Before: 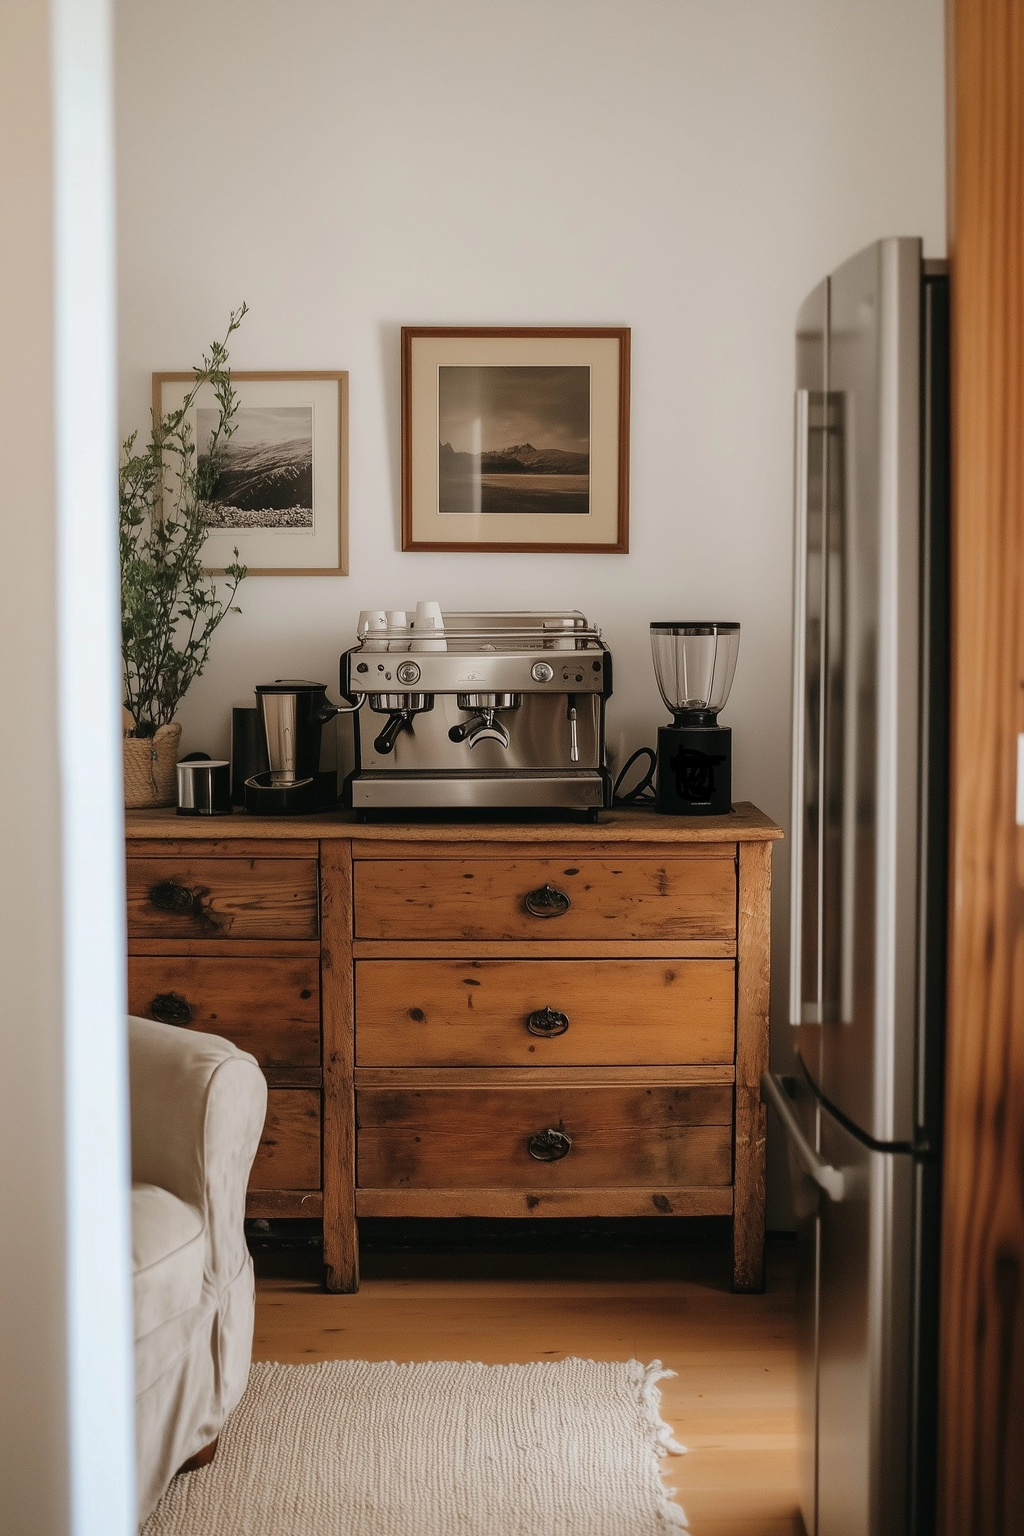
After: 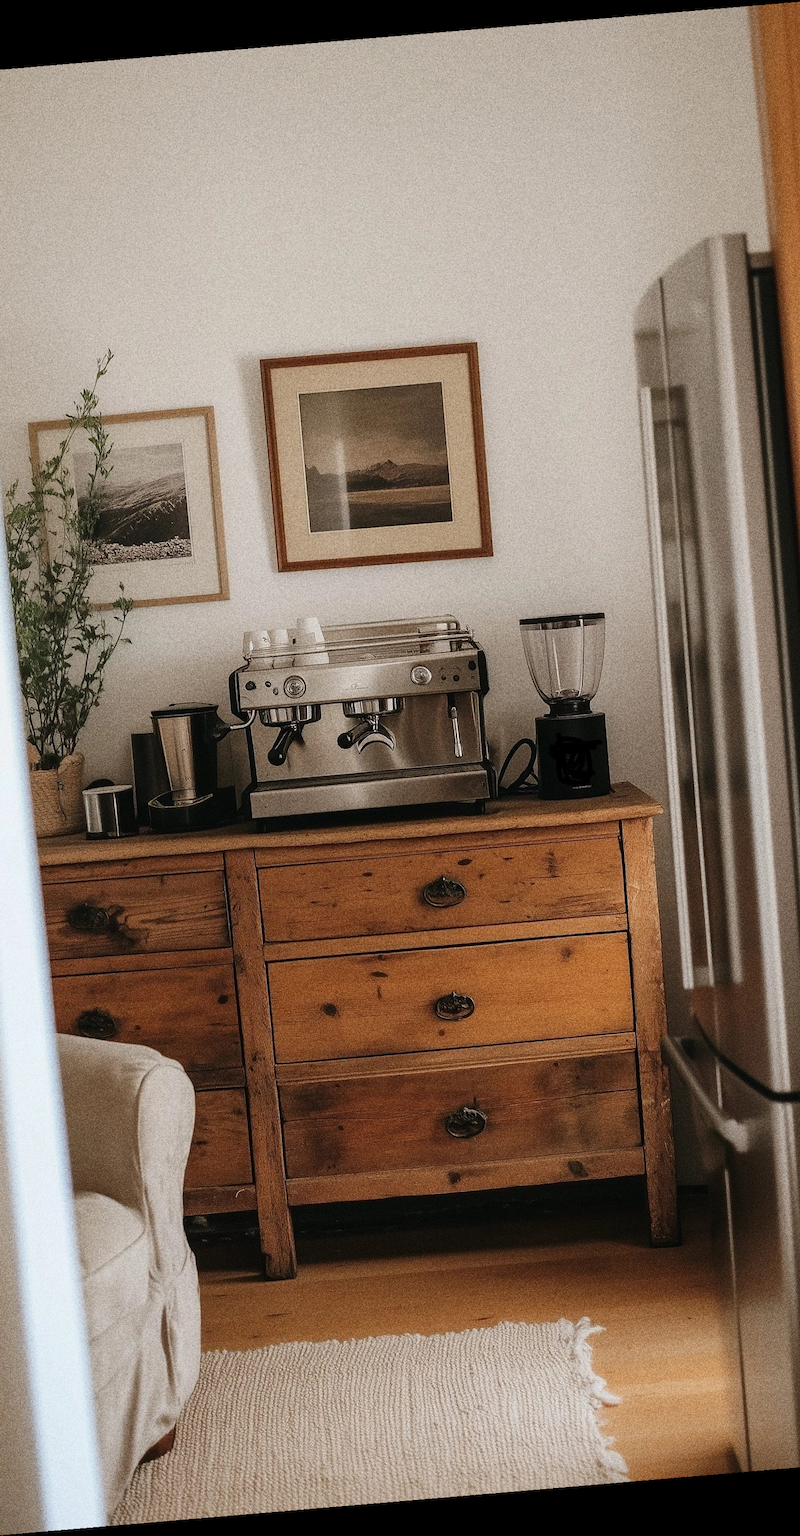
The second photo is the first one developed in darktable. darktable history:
crop: left 13.443%, right 13.31%
grain: coarseness 10.62 ISO, strength 55.56%
rotate and perspective: rotation -4.86°, automatic cropping off
